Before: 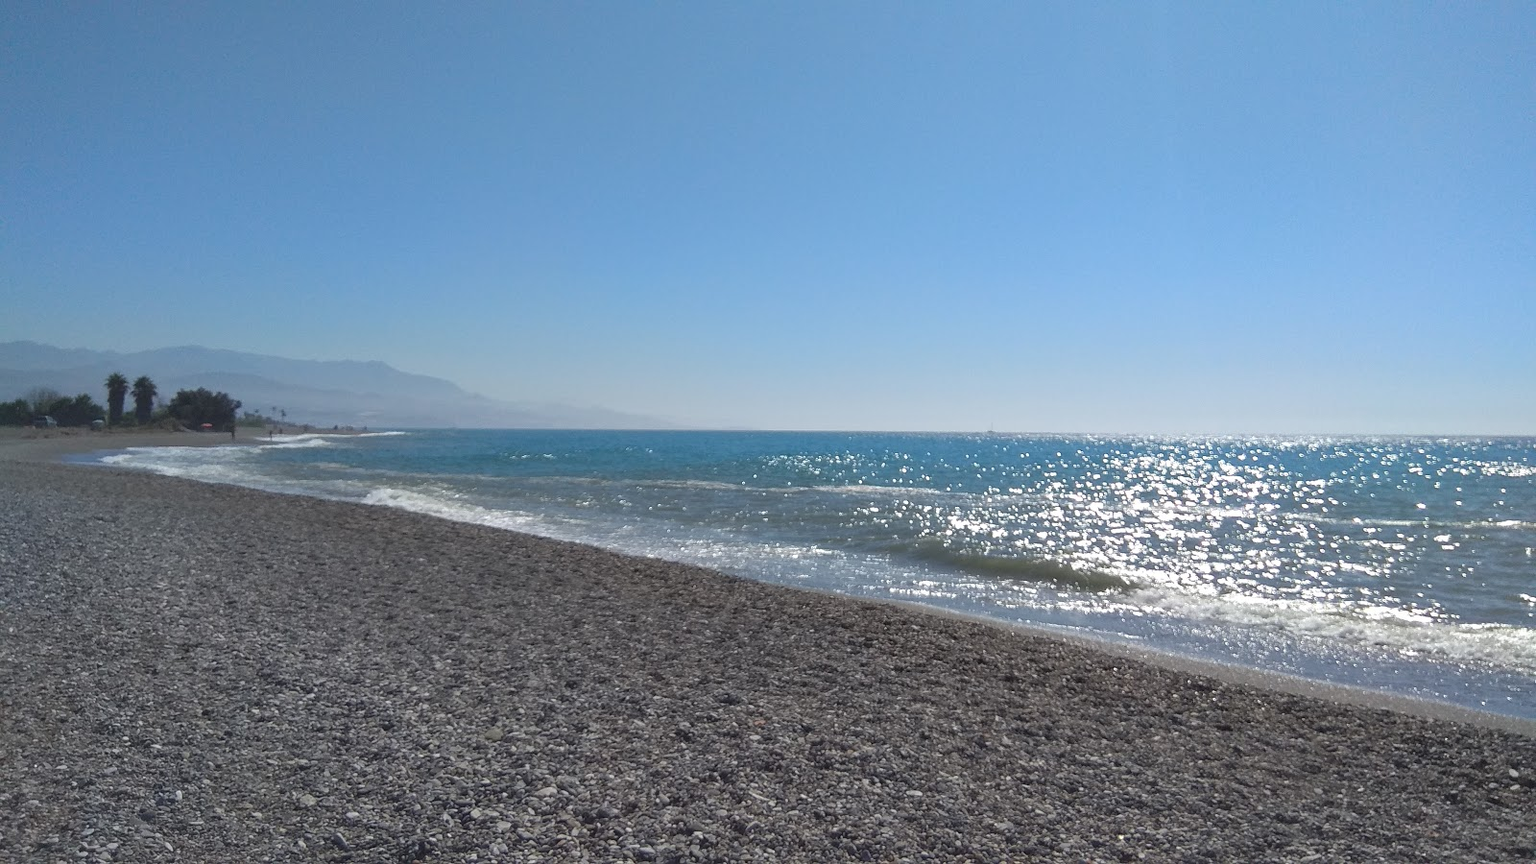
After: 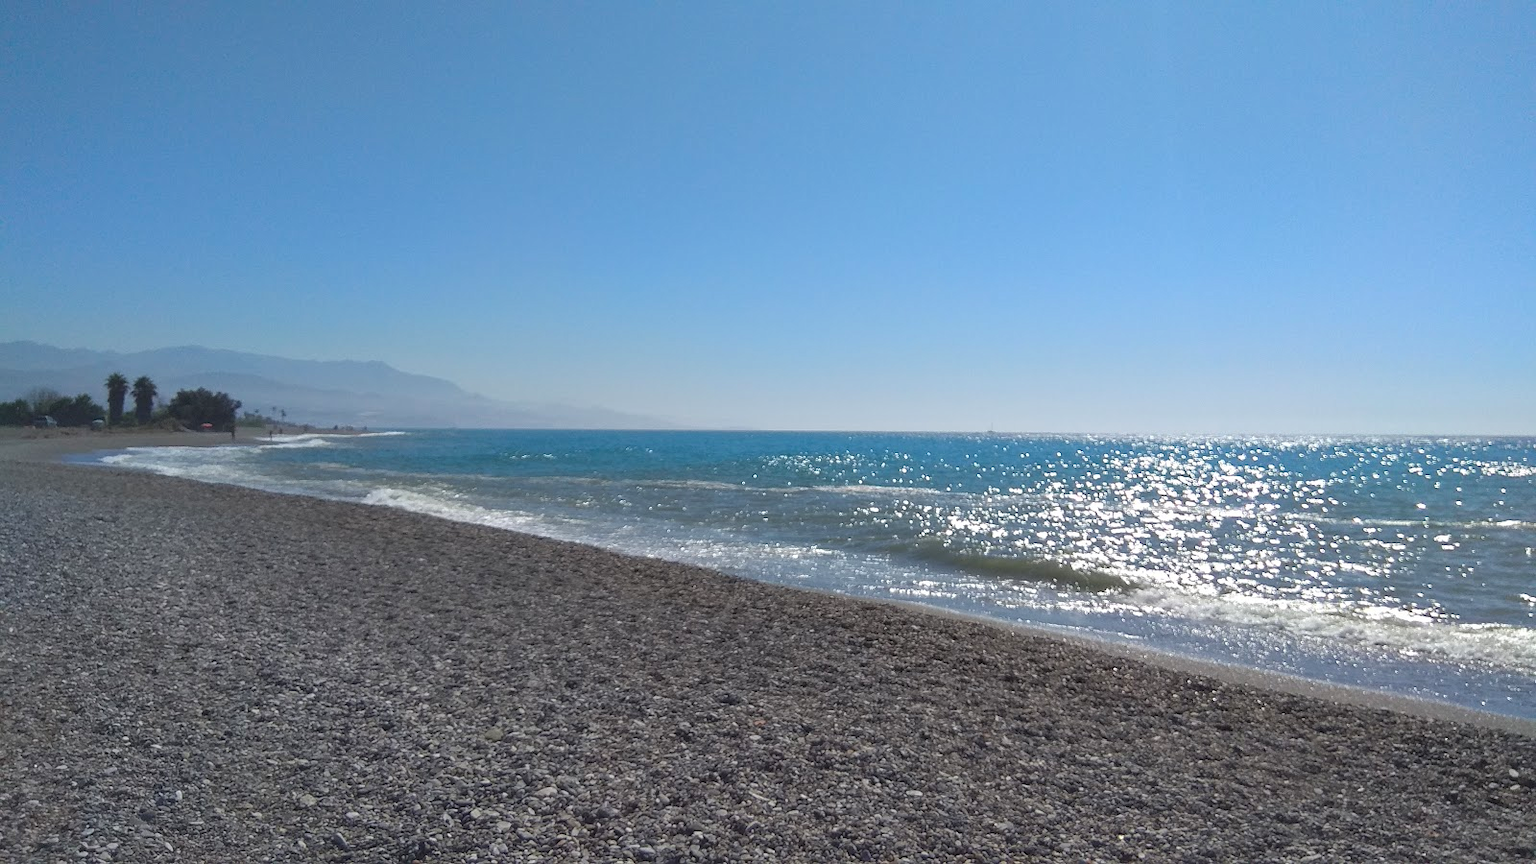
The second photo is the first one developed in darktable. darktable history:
color balance rgb: perceptual saturation grading › global saturation 0.158%, perceptual saturation grading › mid-tones 11.308%, global vibrance 20%
